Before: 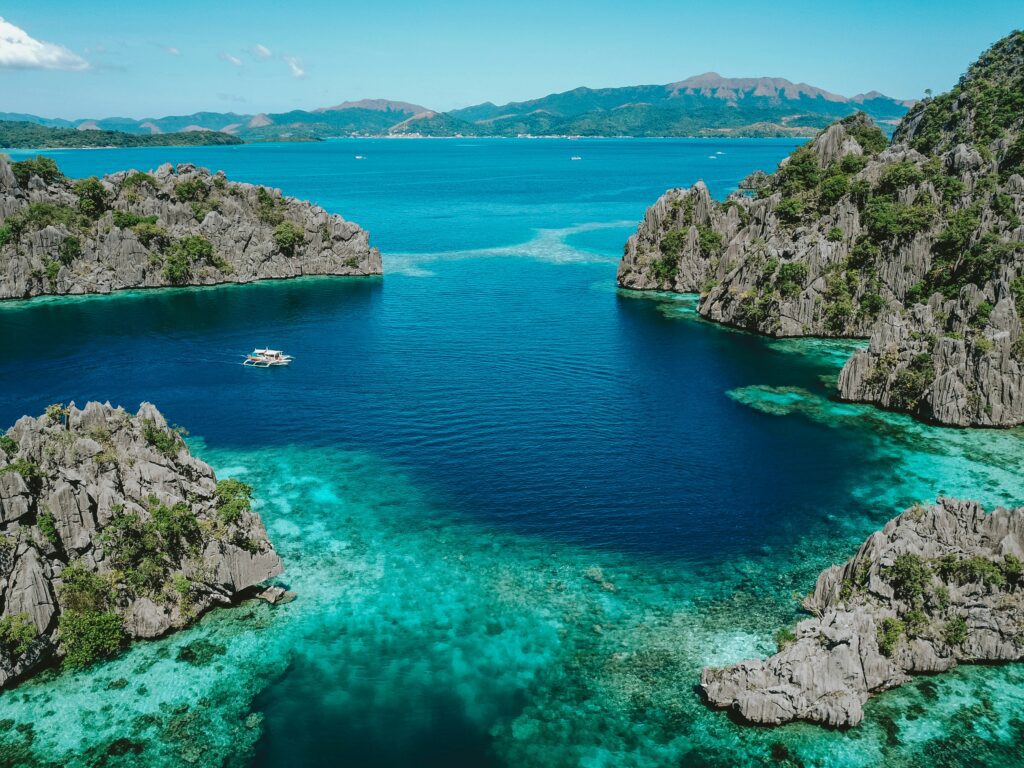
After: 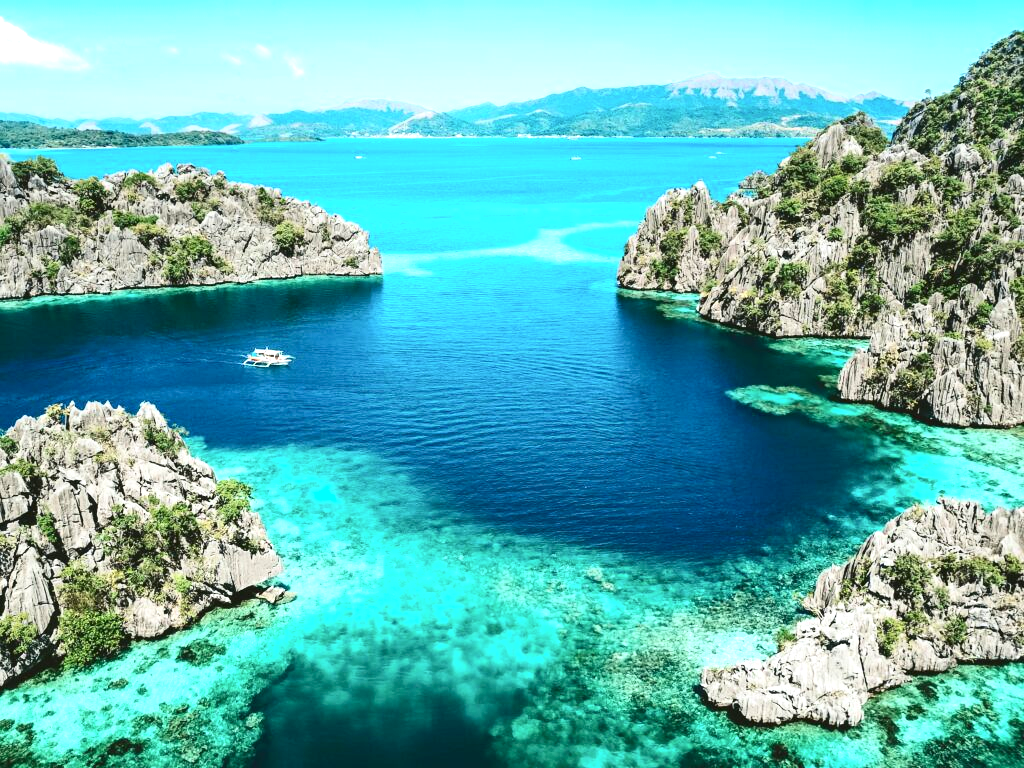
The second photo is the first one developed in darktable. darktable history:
contrast brightness saturation: contrast 0.22
exposure: black level correction 0, exposure 1.2 EV, compensate highlight preservation false
